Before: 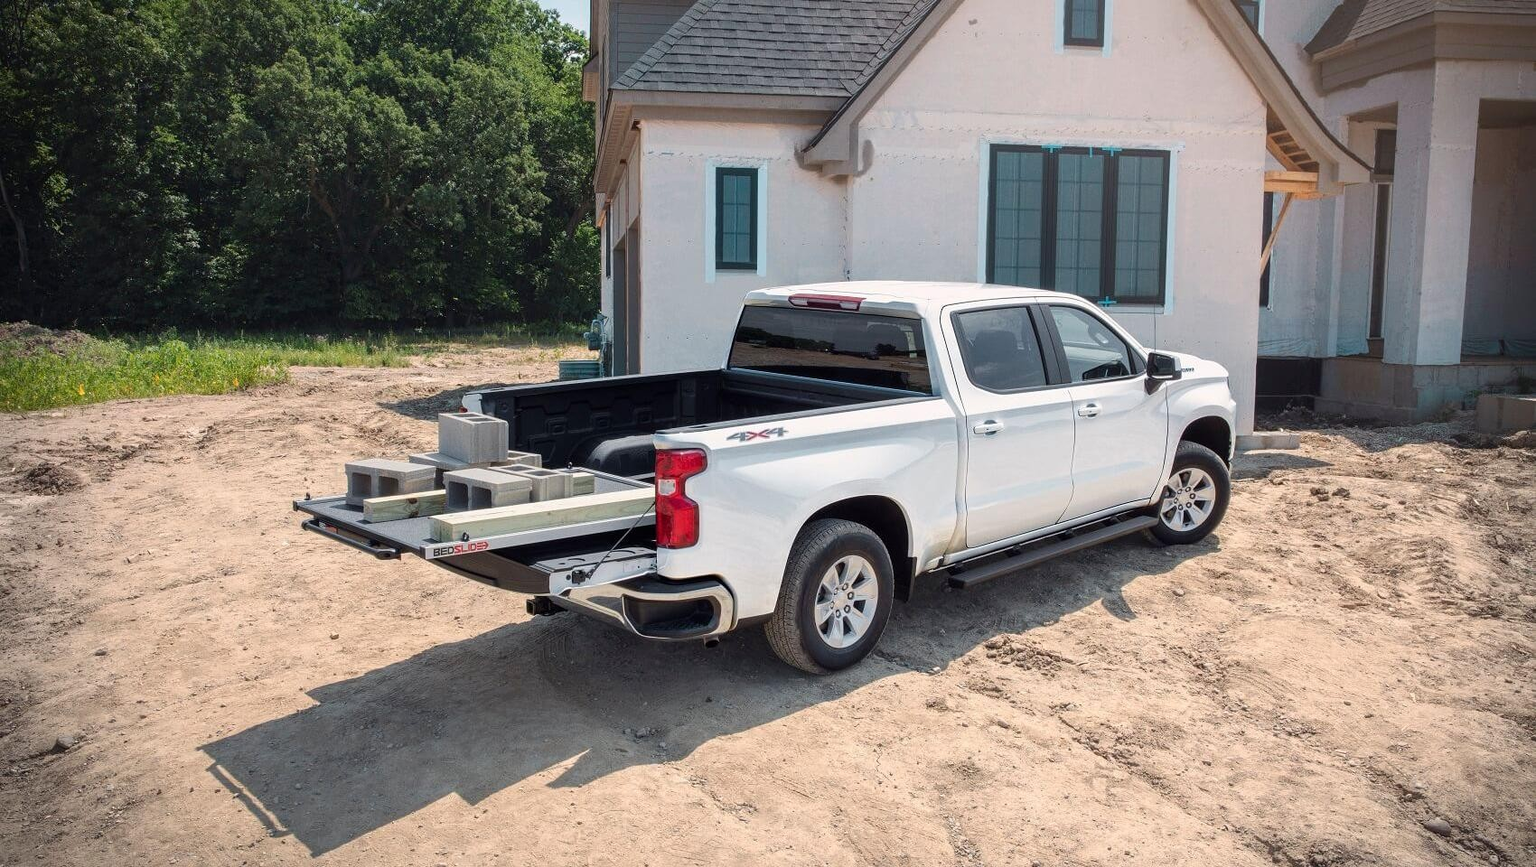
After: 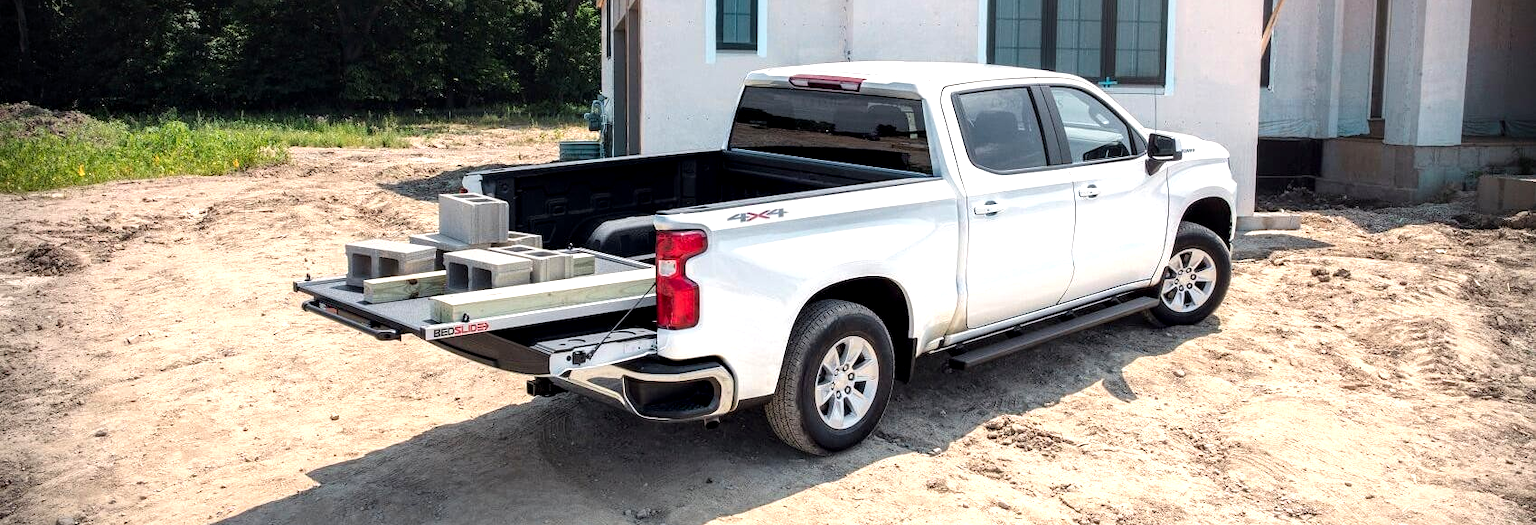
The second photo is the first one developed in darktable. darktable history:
crop and rotate: top 25.41%, bottom 14.027%
local contrast: highlights 62%, shadows 114%, detail 107%, midtone range 0.522
tone equalizer: -8 EV -0.723 EV, -7 EV -0.673 EV, -6 EV -0.61 EV, -5 EV -0.406 EV, -3 EV 0.383 EV, -2 EV 0.6 EV, -1 EV 0.689 EV, +0 EV 0.721 EV, mask exposure compensation -0.507 EV
